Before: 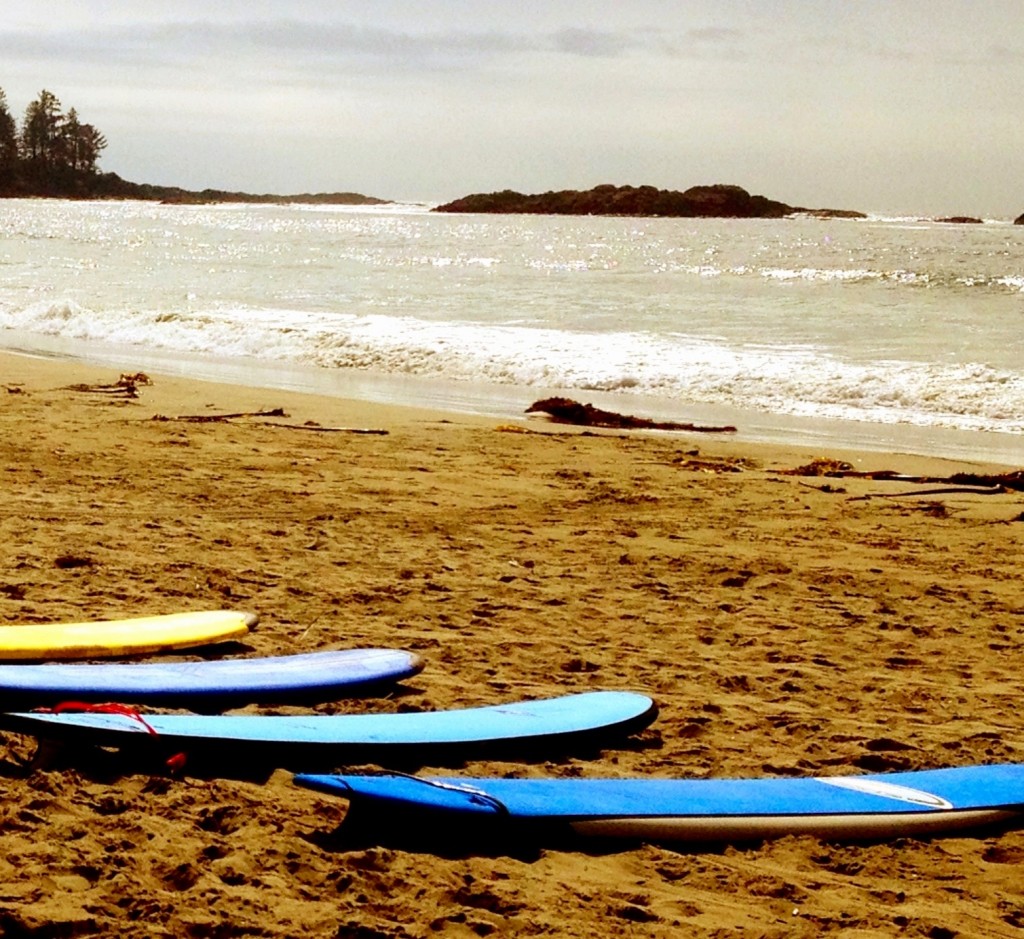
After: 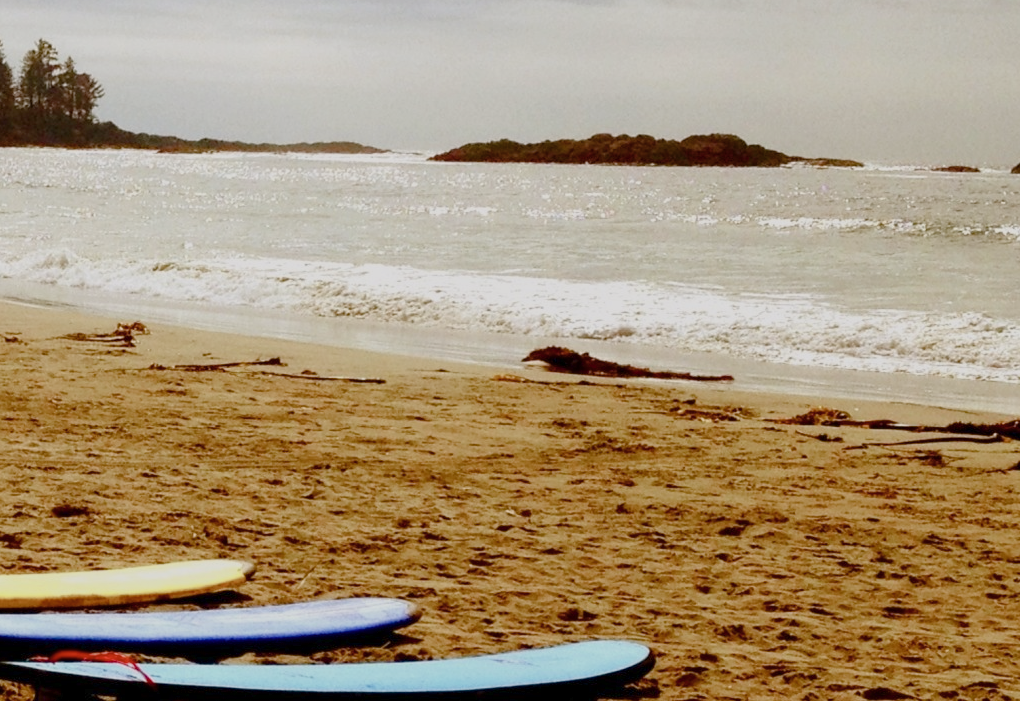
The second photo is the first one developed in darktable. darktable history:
contrast brightness saturation: saturation -0.17
crop: left 0.387%, top 5.469%, bottom 19.809%
color balance rgb: shadows lift › chroma 1%, shadows lift › hue 113°, highlights gain › chroma 0.2%, highlights gain › hue 333°, perceptual saturation grading › global saturation 20%, perceptual saturation grading › highlights -50%, perceptual saturation grading › shadows 25%, contrast -20%
